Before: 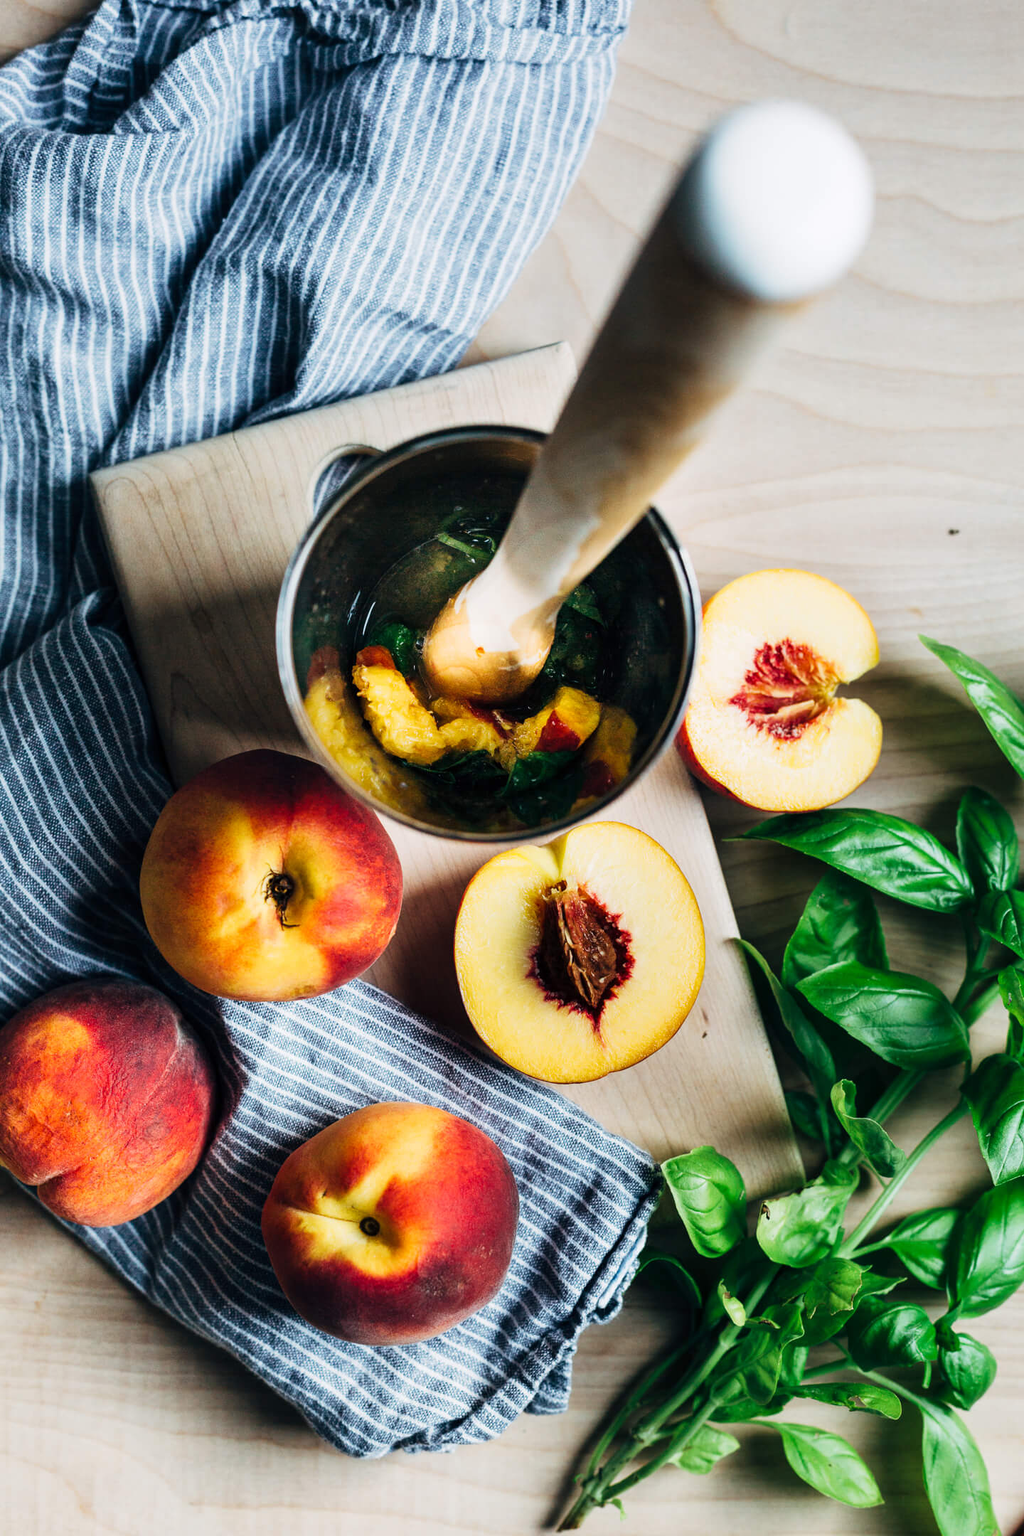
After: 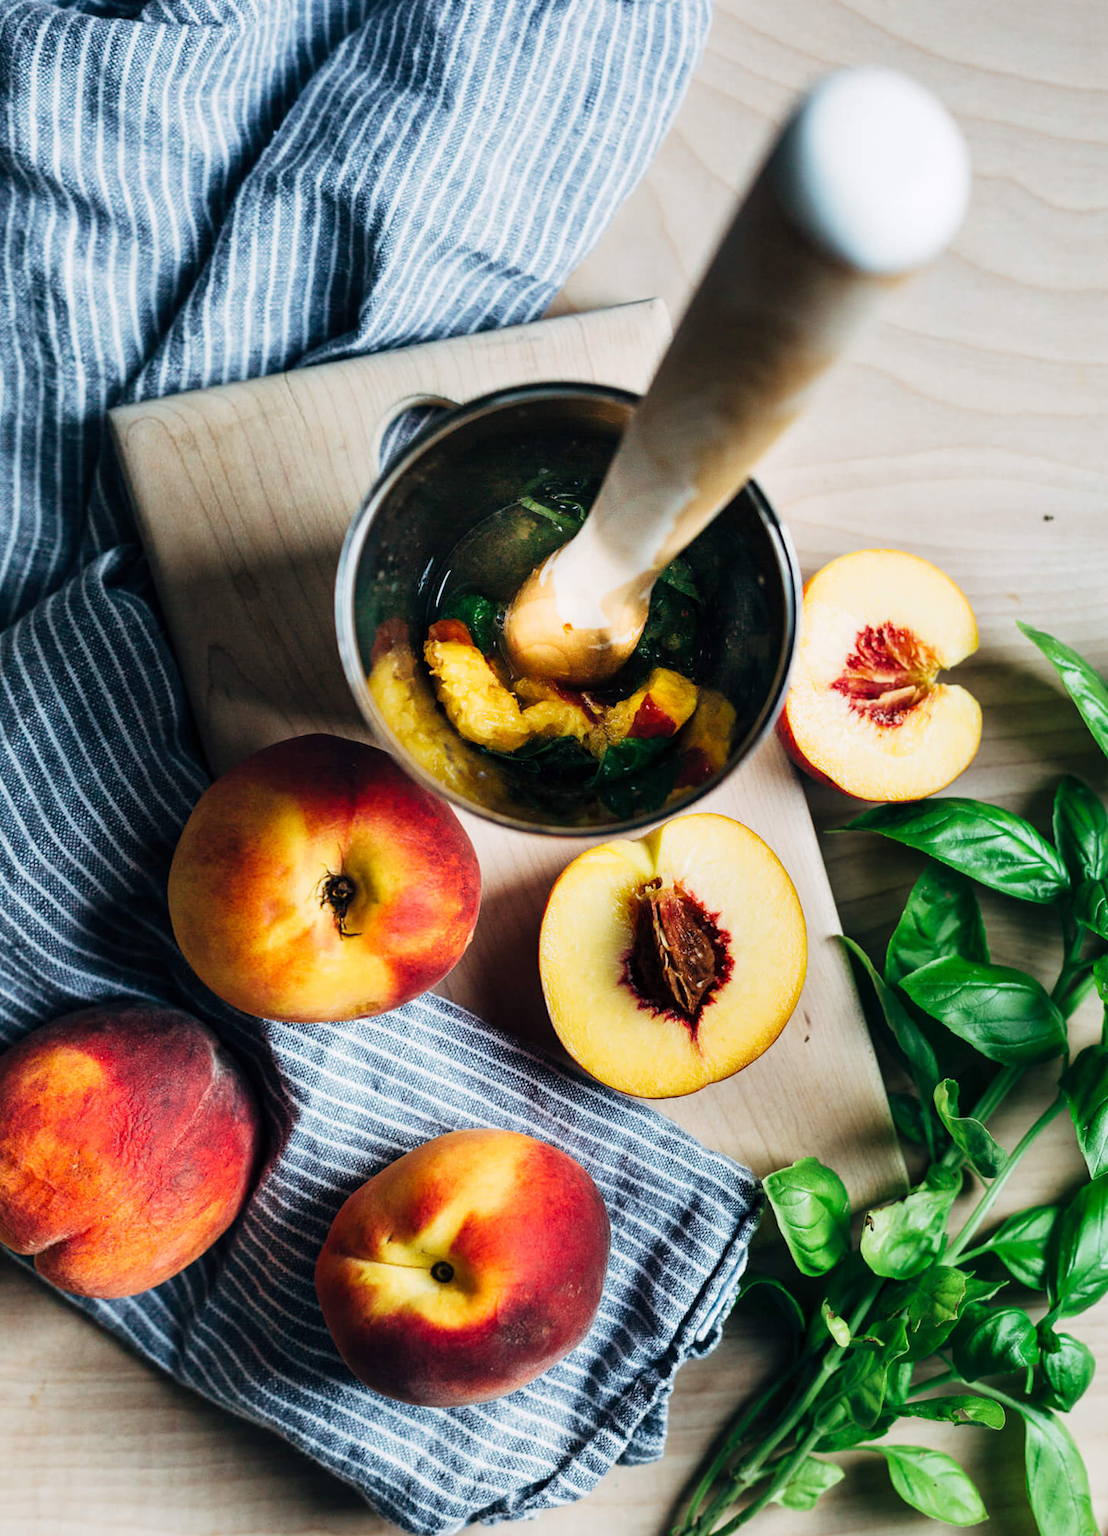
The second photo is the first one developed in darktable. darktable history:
bloom: size 3%, threshold 100%, strength 0%
rotate and perspective: rotation -0.013°, lens shift (vertical) -0.027, lens shift (horizontal) 0.178, crop left 0.016, crop right 0.989, crop top 0.082, crop bottom 0.918
